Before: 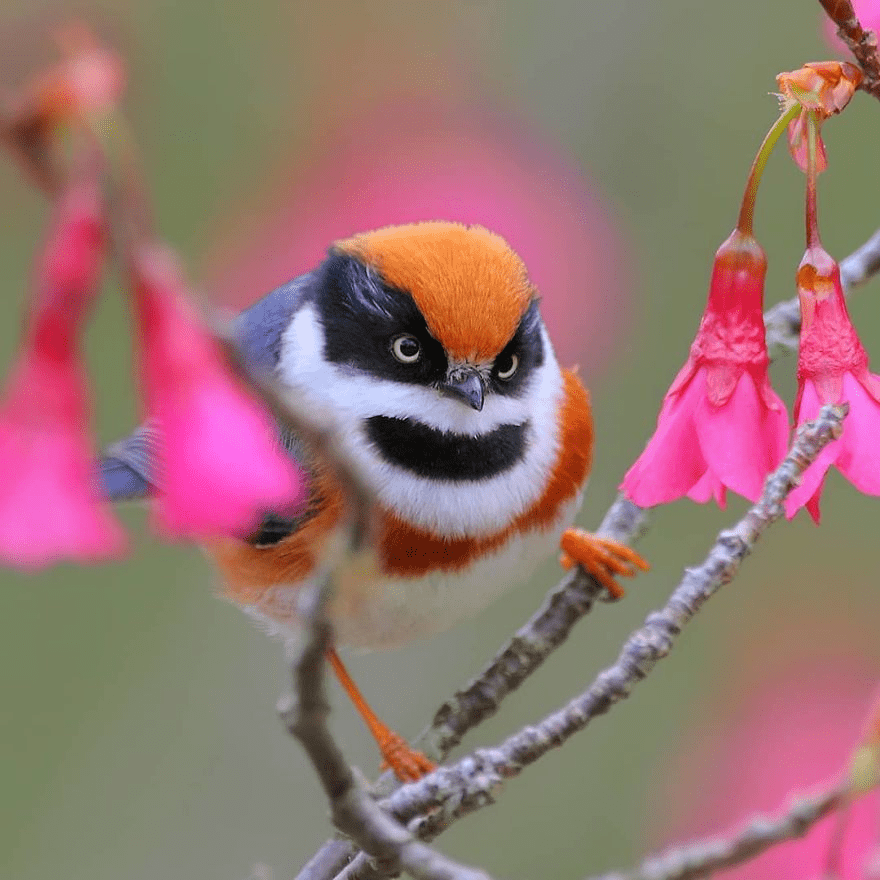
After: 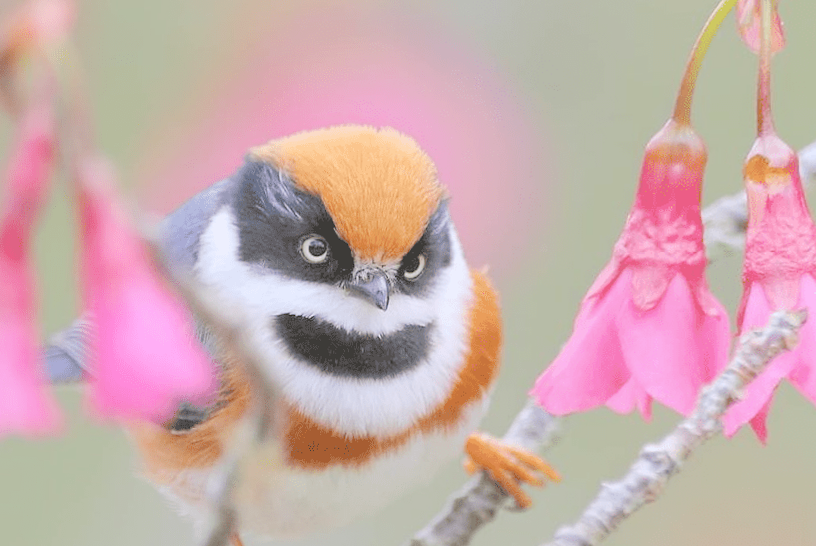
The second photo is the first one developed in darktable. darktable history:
rotate and perspective: rotation 1.69°, lens shift (vertical) -0.023, lens shift (horizontal) -0.291, crop left 0.025, crop right 0.988, crop top 0.092, crop bottom 0.842
crop: left 2.737%, top 7.287%, right 3.421%, bottom 20.179%
